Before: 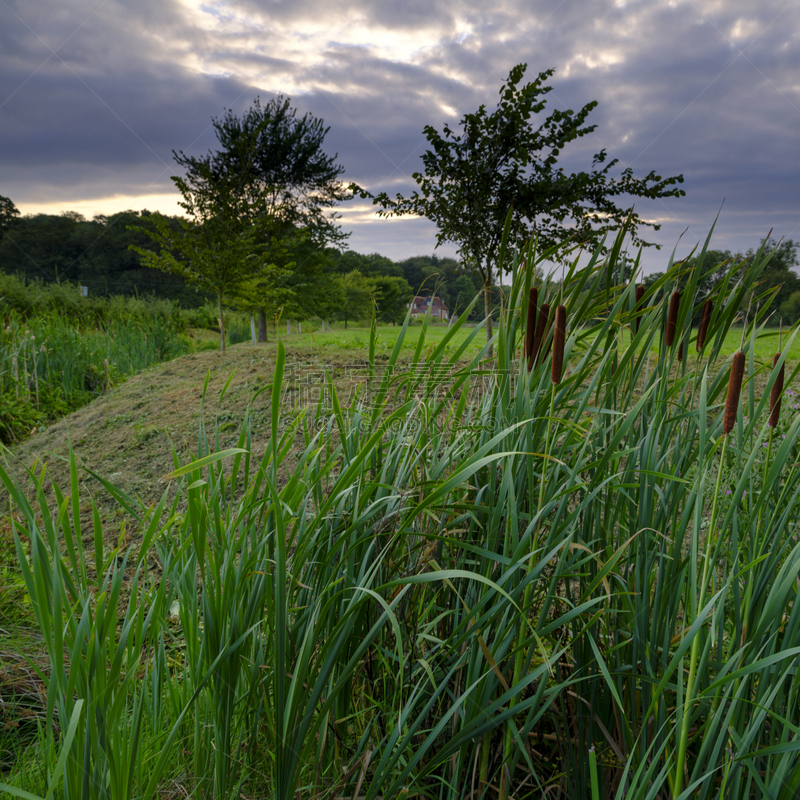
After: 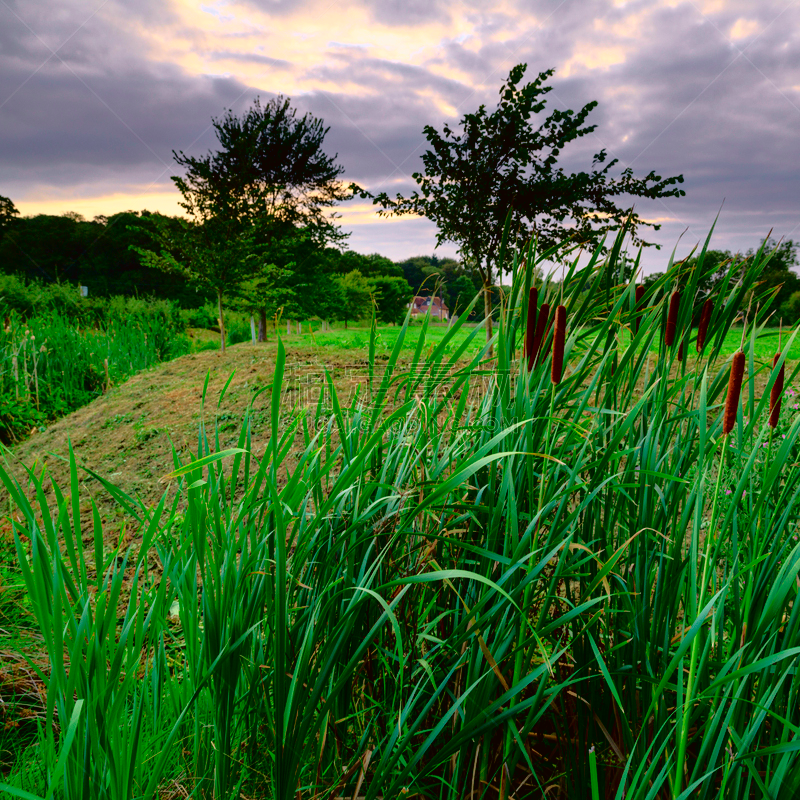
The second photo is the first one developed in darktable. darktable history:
tone curve: curves: ch0 [(0, 0.015) (0.091, 0.055) (0.184, 0.159) (0.304, 0.382) (0.492, 0.579) (0.628, 0.755) (0.832, 0.932) (0.984, 0.963)]; ch1 [(0, 0) (0.34, 0.235) (0.493, 0.5) (0.547, 0.586) (0.764, 0.815) (1, 1)]; ch2 [(0, 0) (0.44, 0.458) (0.476, 0.477) (0.542, 0.594) (0.674, 0.724) (1, 1)], color space Lab, independent channels, preserve colors none
